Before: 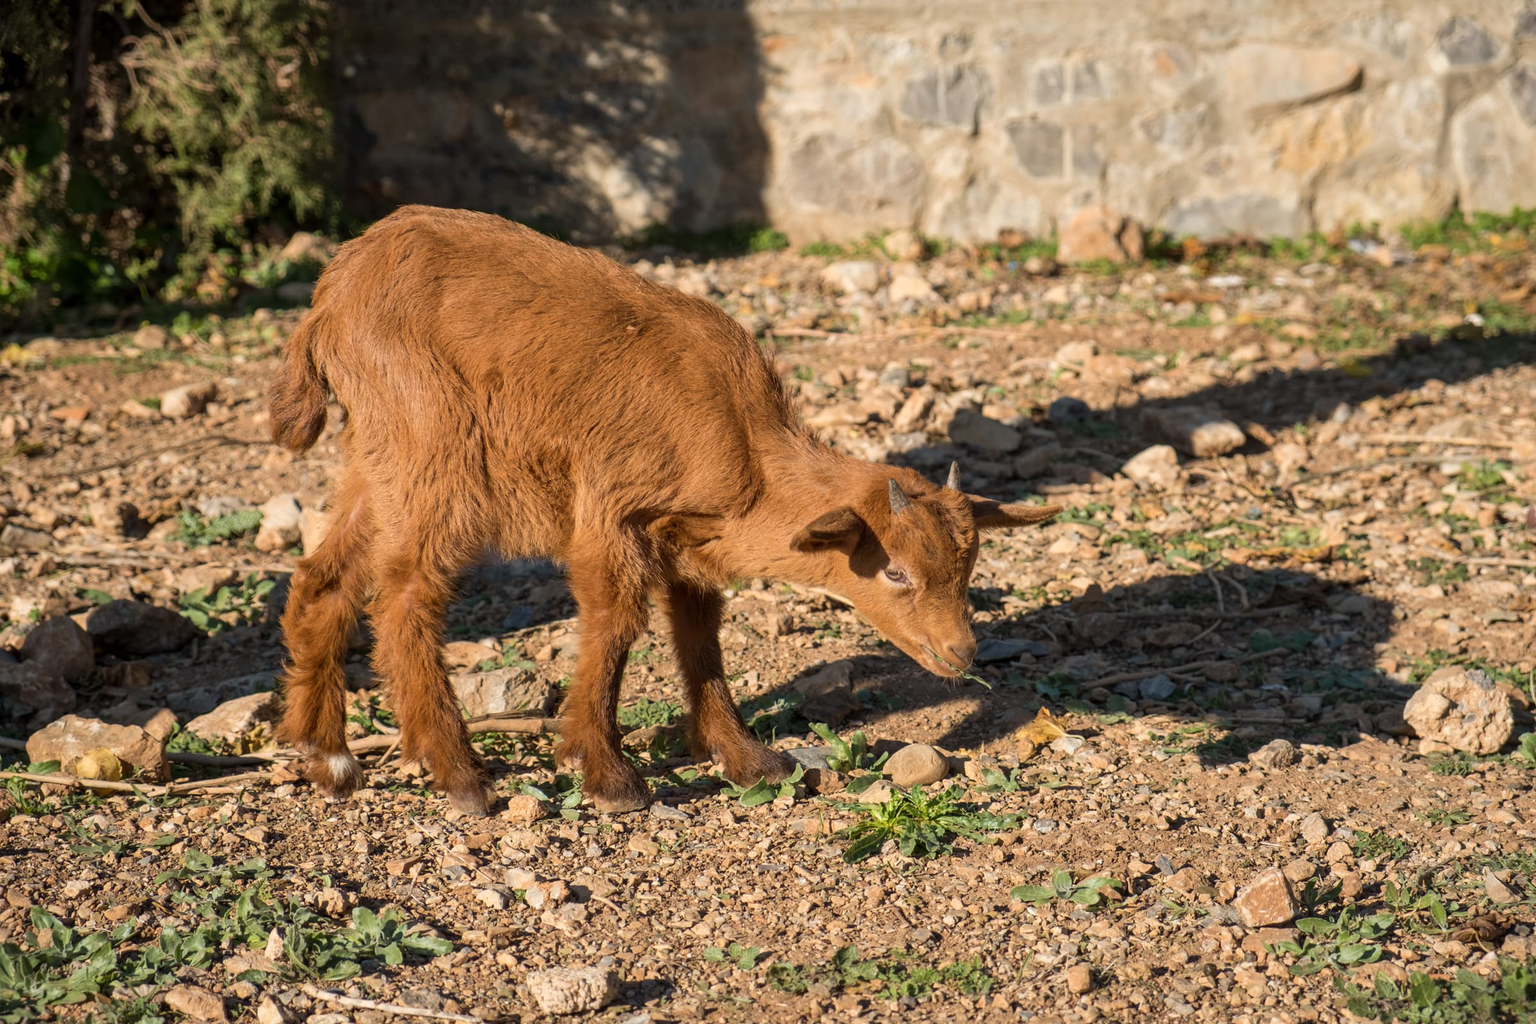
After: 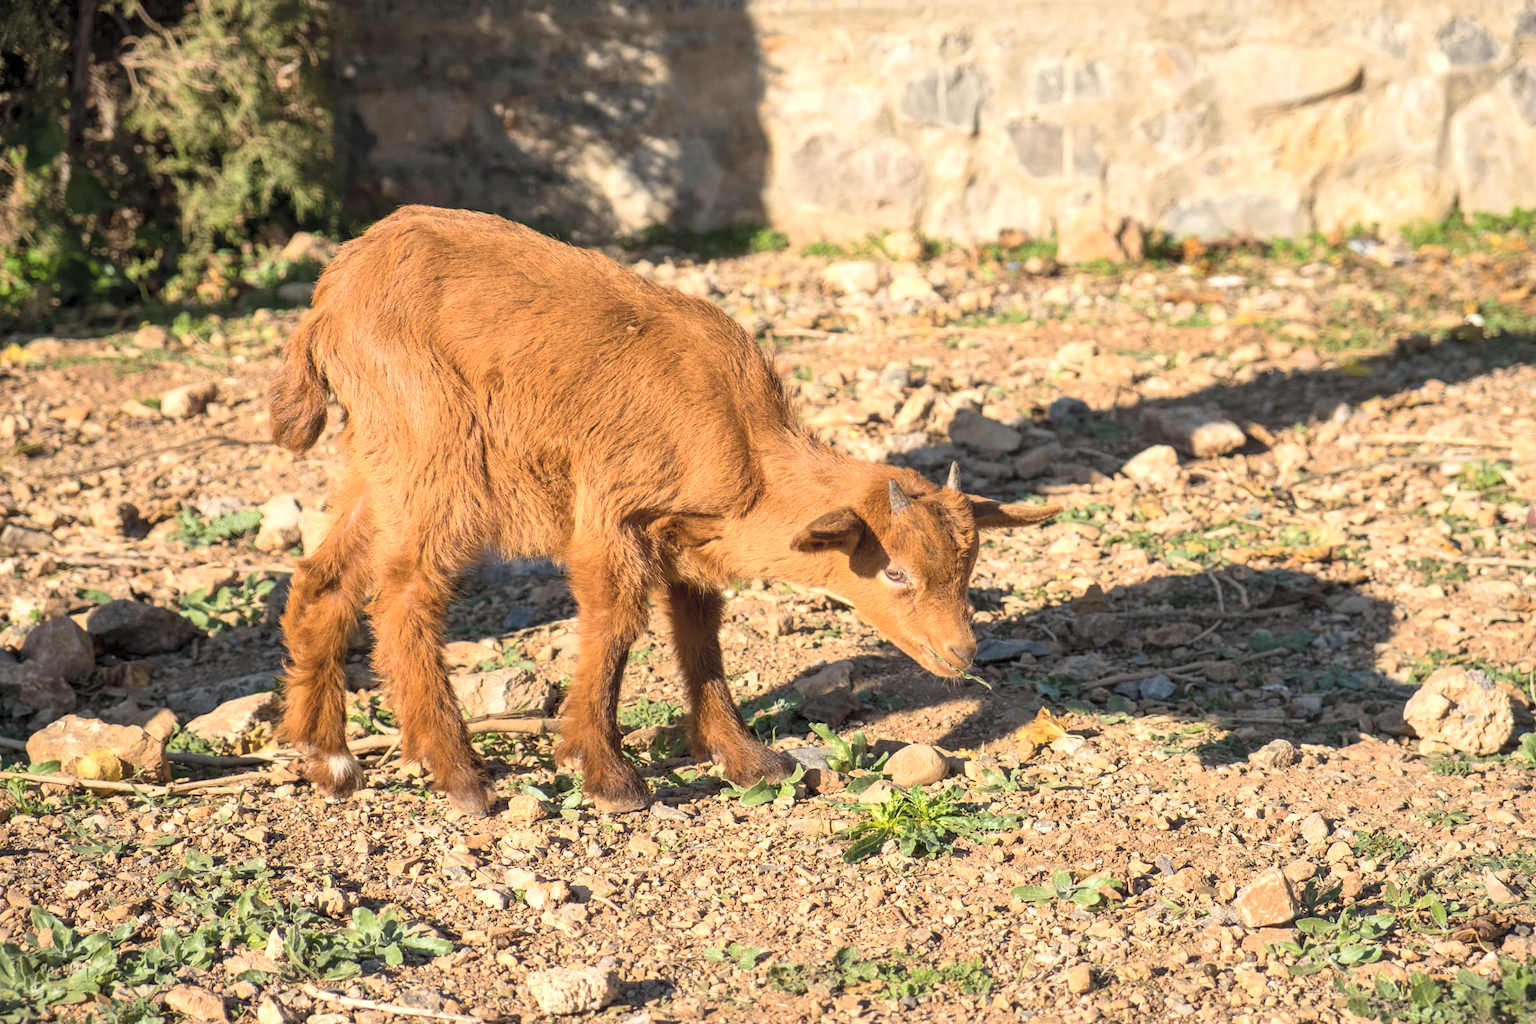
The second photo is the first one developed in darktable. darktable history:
shadows and highlights: shadows 25.08, highlights -24.62
color balance rgb: perceptual saturation grading › global saturation 0.338%, perceptual brilliance grading › global brilliance 12.326%
contrast brightness saturation: contrast 0.142, brightness 0.229
